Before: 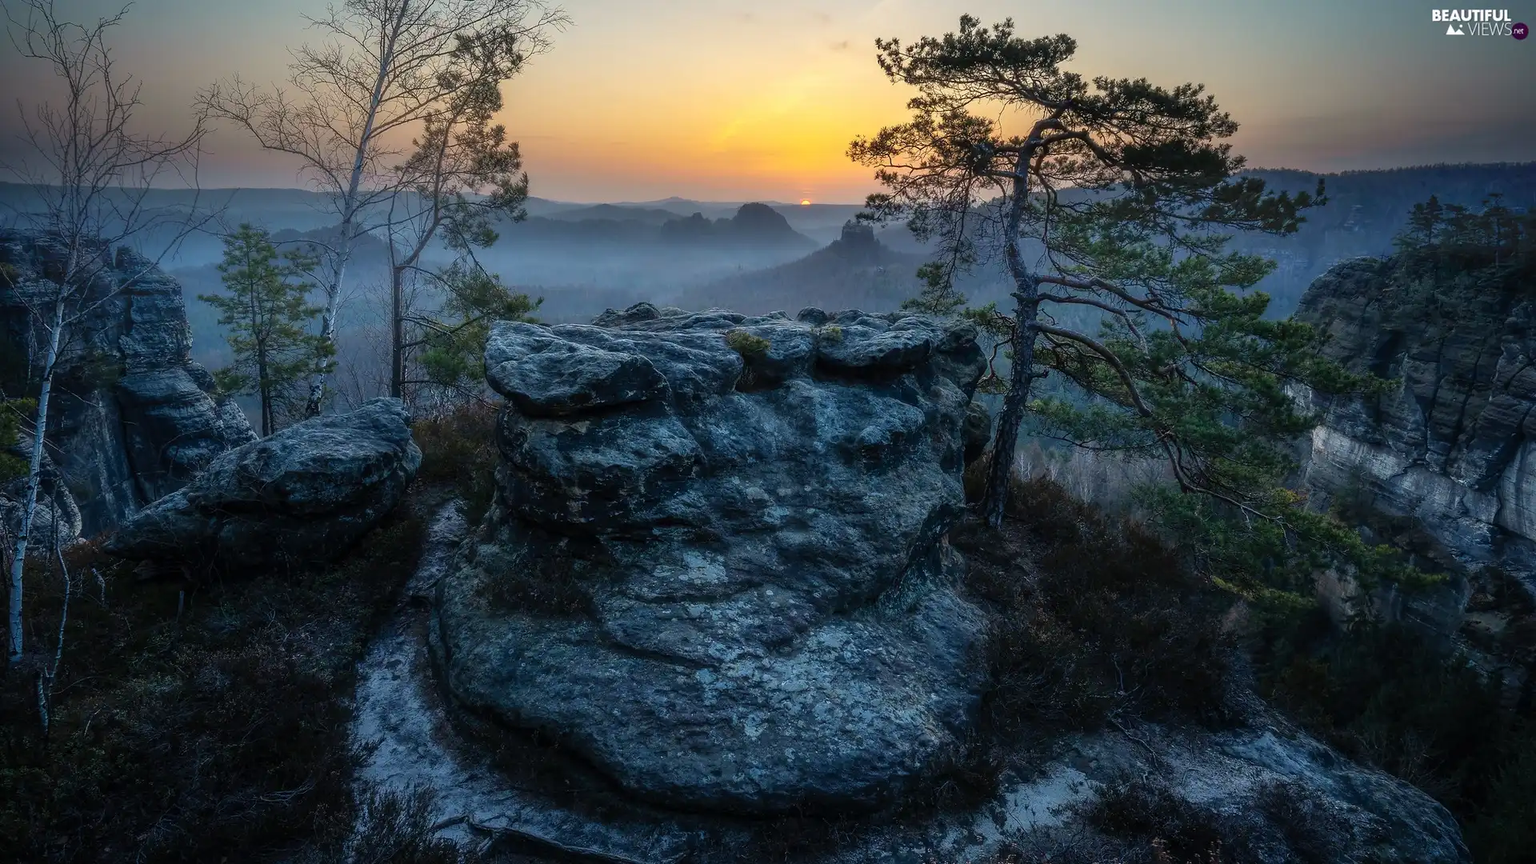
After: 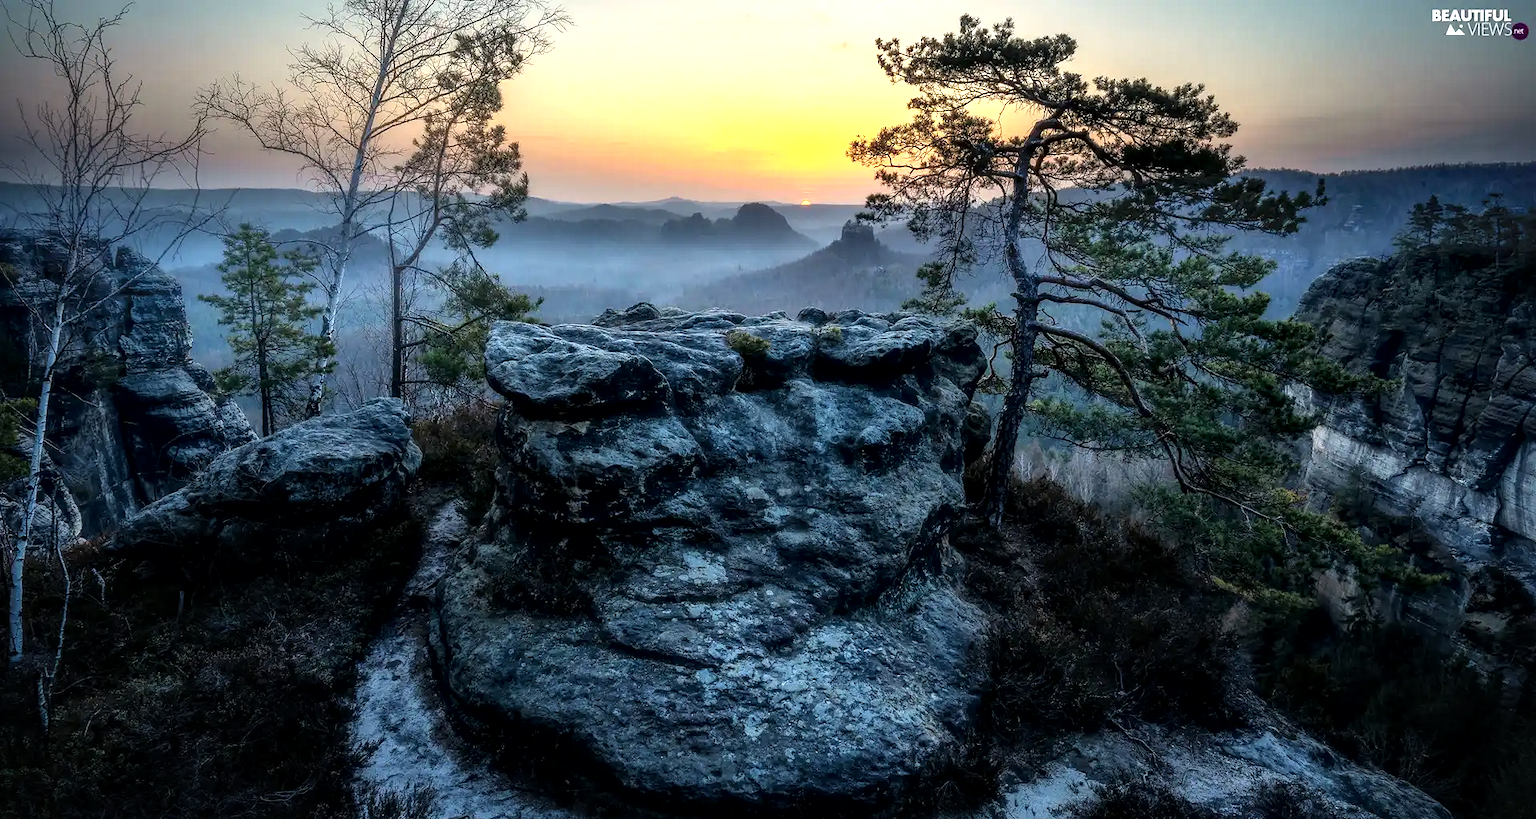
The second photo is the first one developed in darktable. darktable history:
crop and rotate: top 0.002%, bottom 5.144%
tone equalizer: -8 EV -0.74 EV, -7 EV -0.729 EV, -6 EV -0.581 EV, -5 EV -0.376 EV, -3 EV 0.37 EV, -2 EV 0.6 EV, -1 EV 0.693 EV, +0 EV 0.726 EV
local contrast: mode bilateral grid, contrast 21, coarseness 50, detail 158%, midtone range 0.2
